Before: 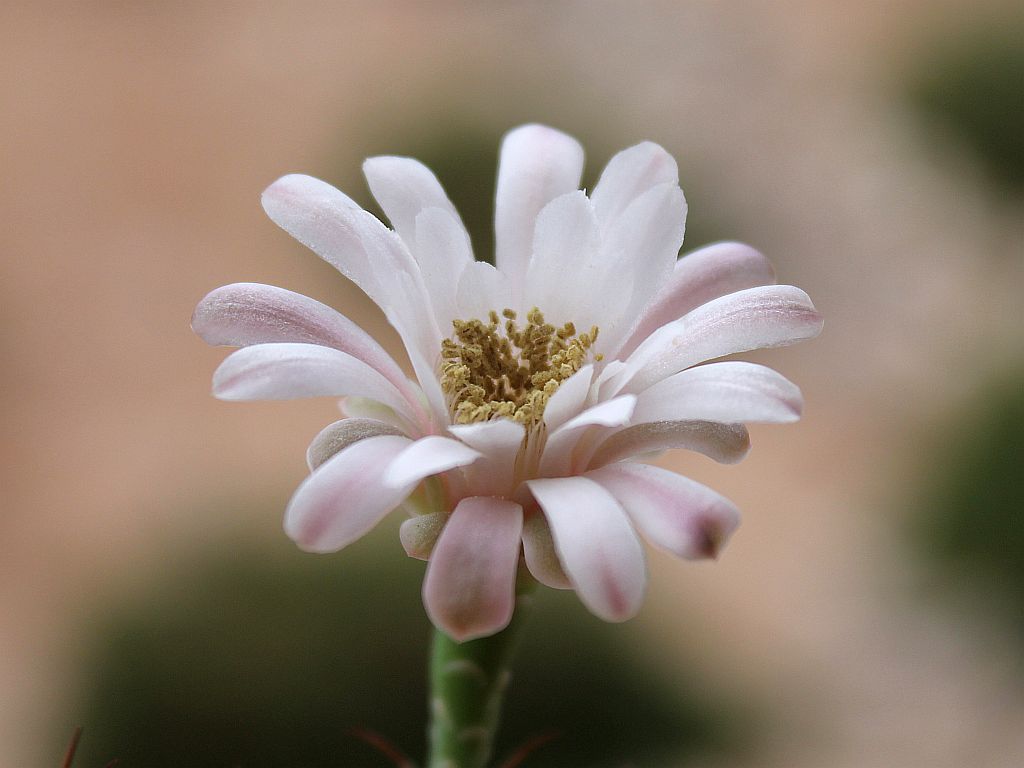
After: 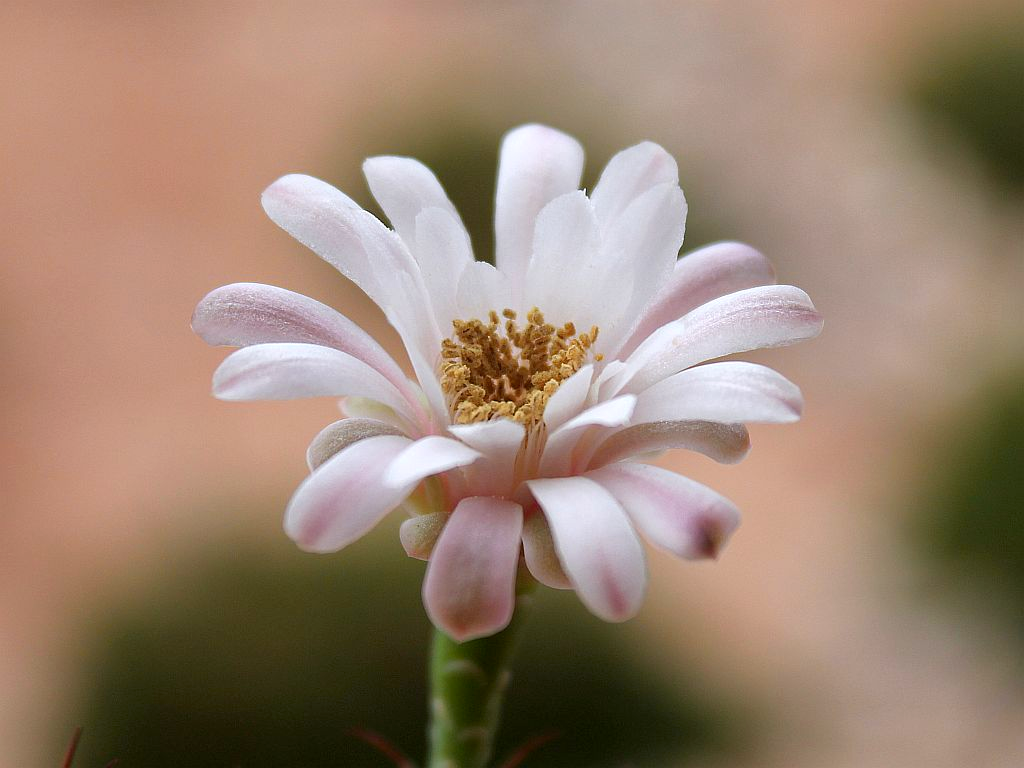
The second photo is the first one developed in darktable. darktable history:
color zones: curves: ch1 [(0.24, 0.634) (0.75, 0.5)]; ch2 [(0.253, 0.437) (0.745, 0.491)]
exposure: black level correction 0.001, exposure 0.141 EV, compensate exposure bias true, compensate highlight preservation false
